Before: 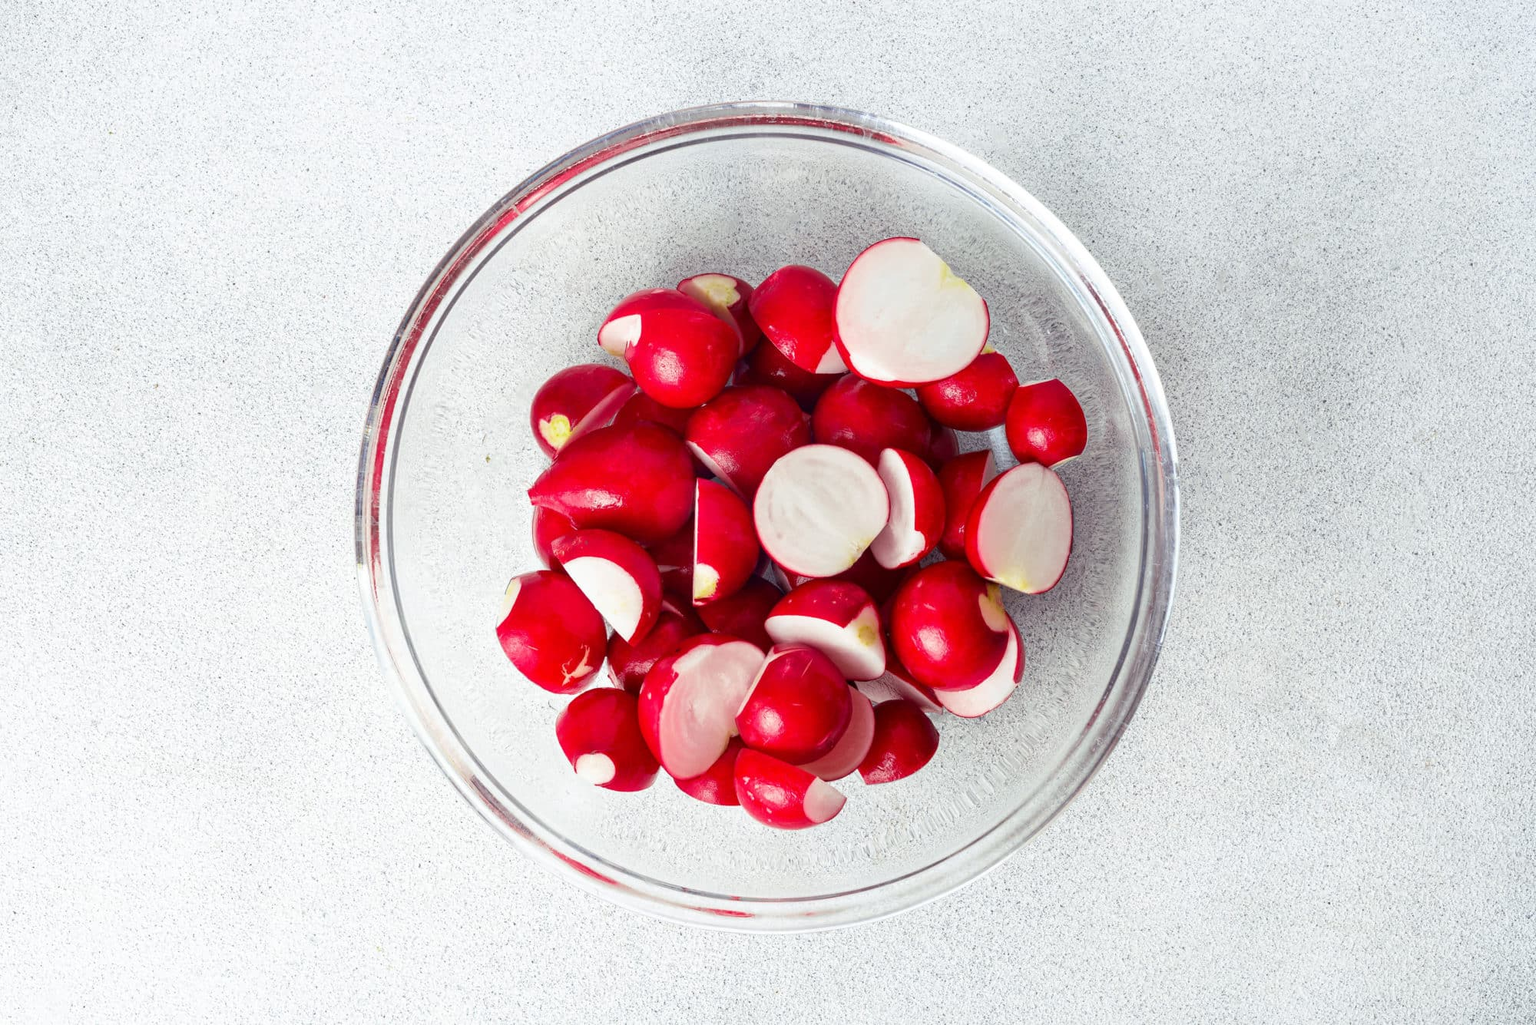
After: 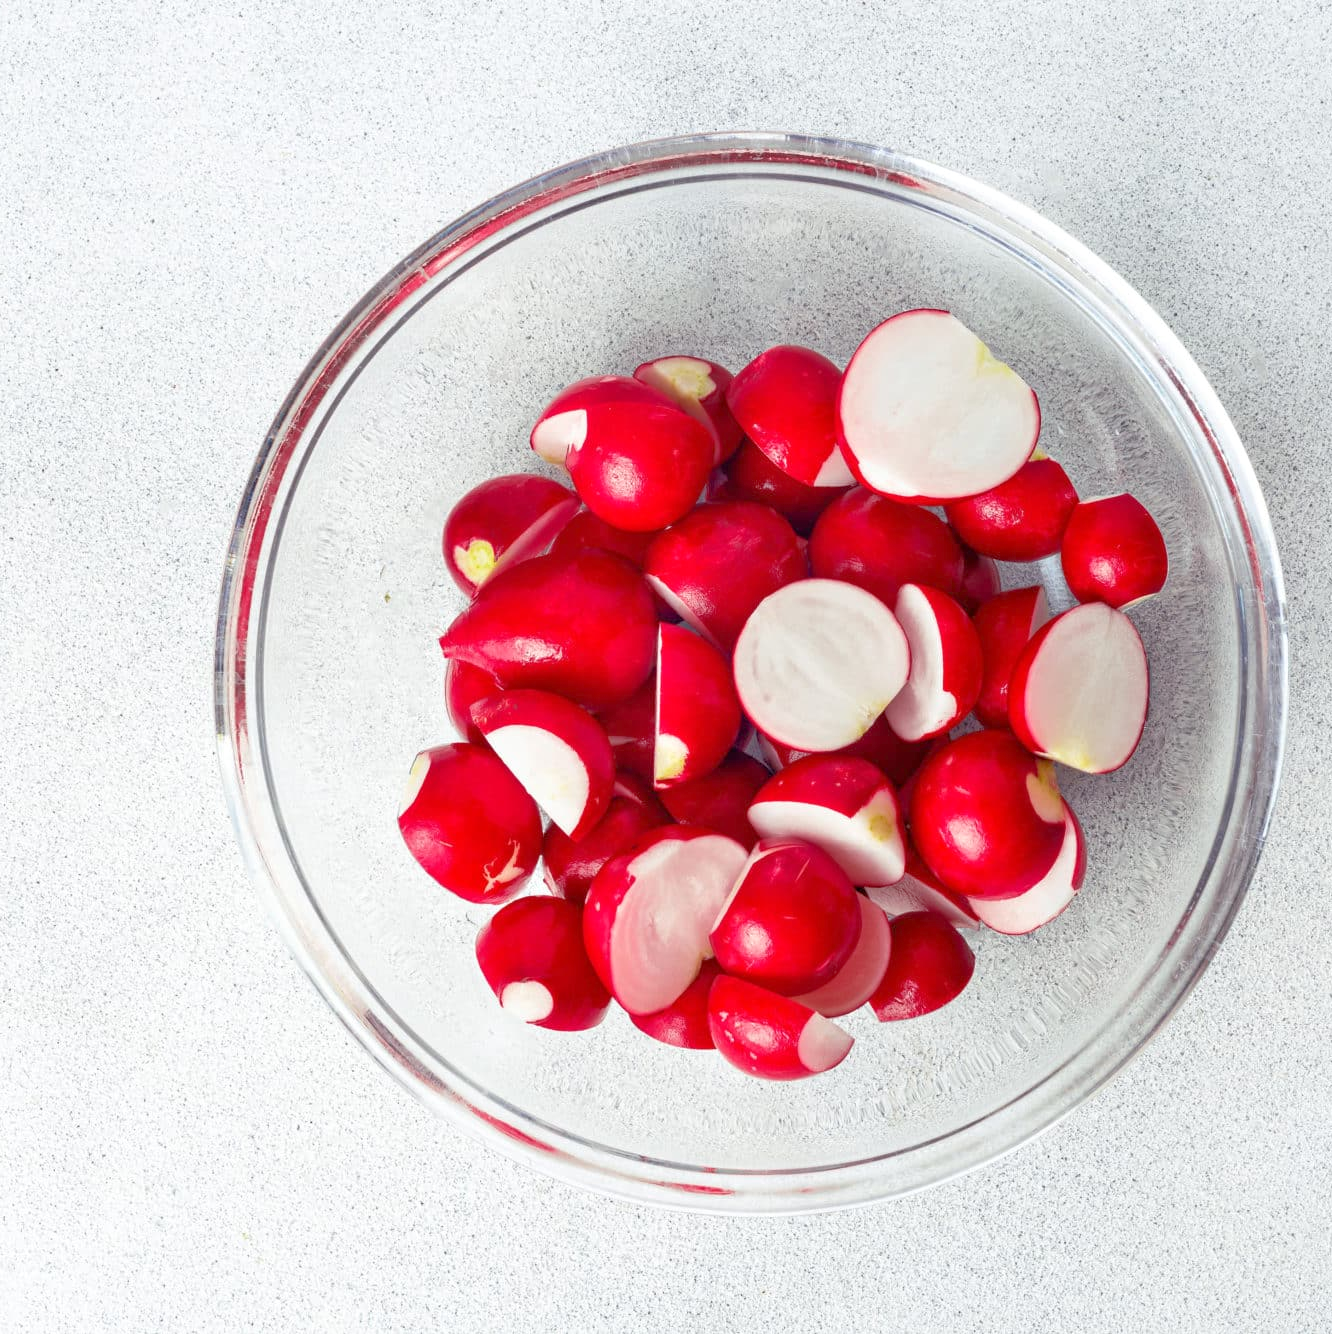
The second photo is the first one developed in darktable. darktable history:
crop and rotate: left 12.404%, right 20.959%
tone equalizer: -7 EV 0.163 EV, -6 EV 0.564 EV, -5 EV 1.19 EV, -4 EV 1.35 EV, -3 EV 1.18 EV, -2 EV 0.6 EV, -1 EV 0.167 EV
